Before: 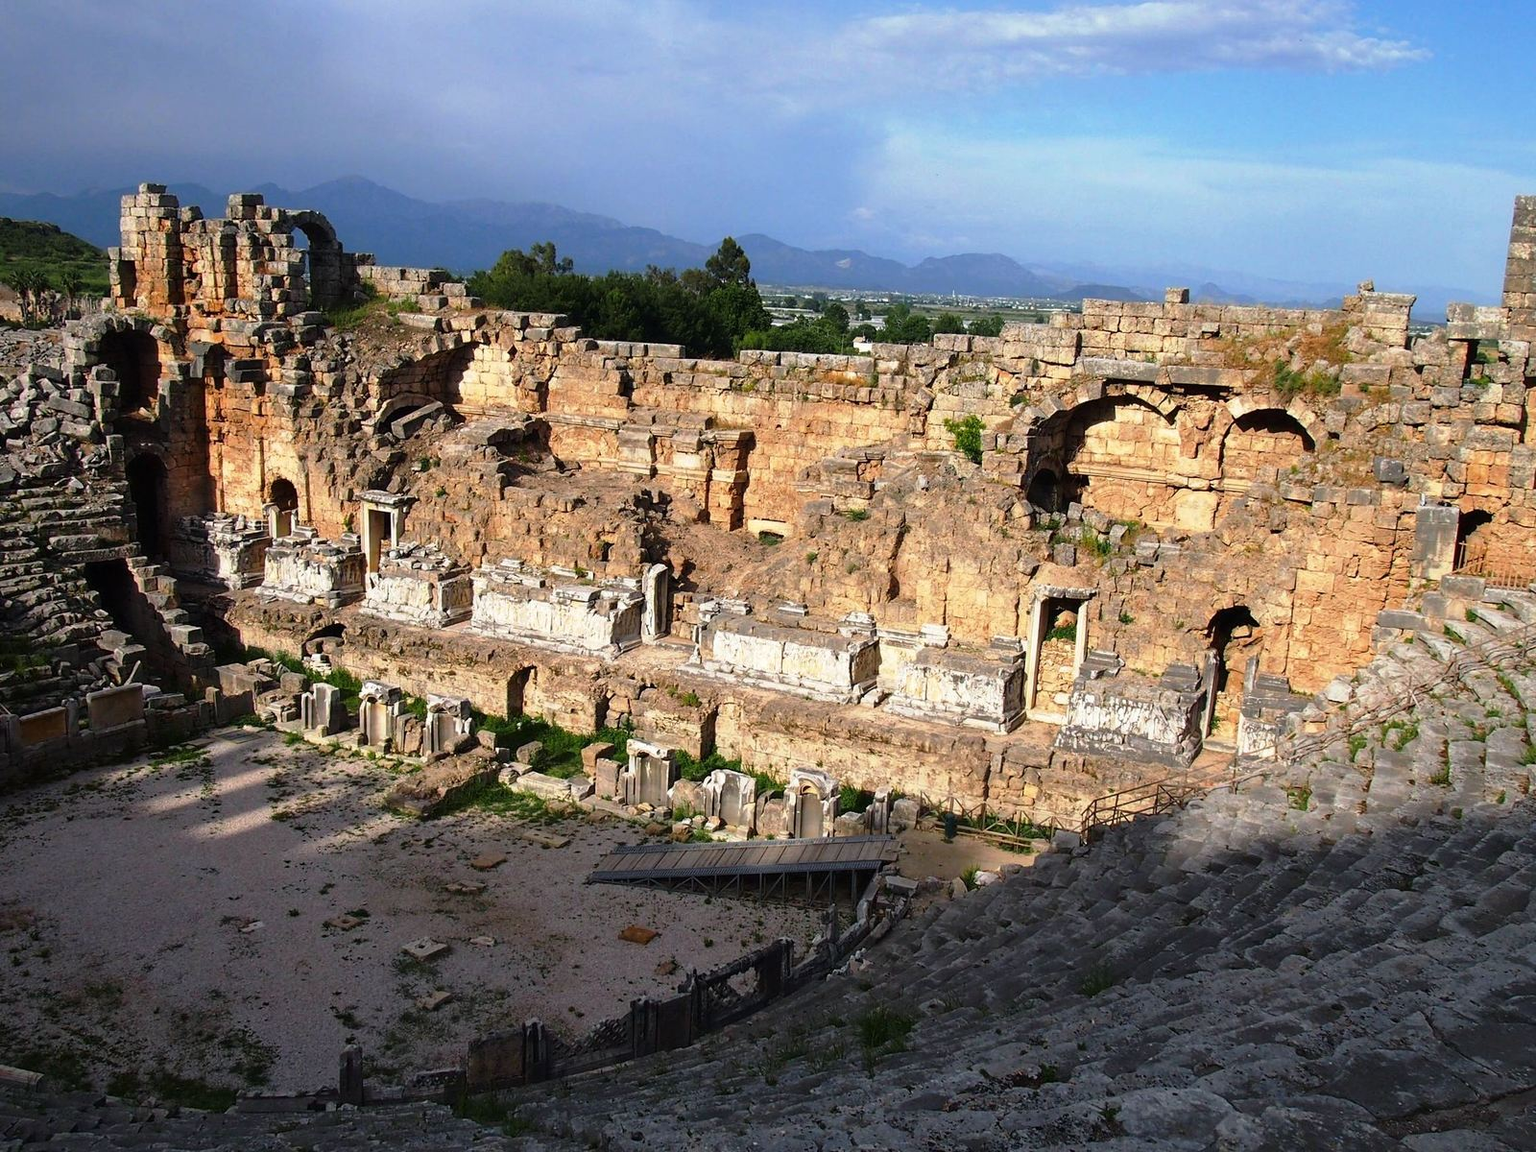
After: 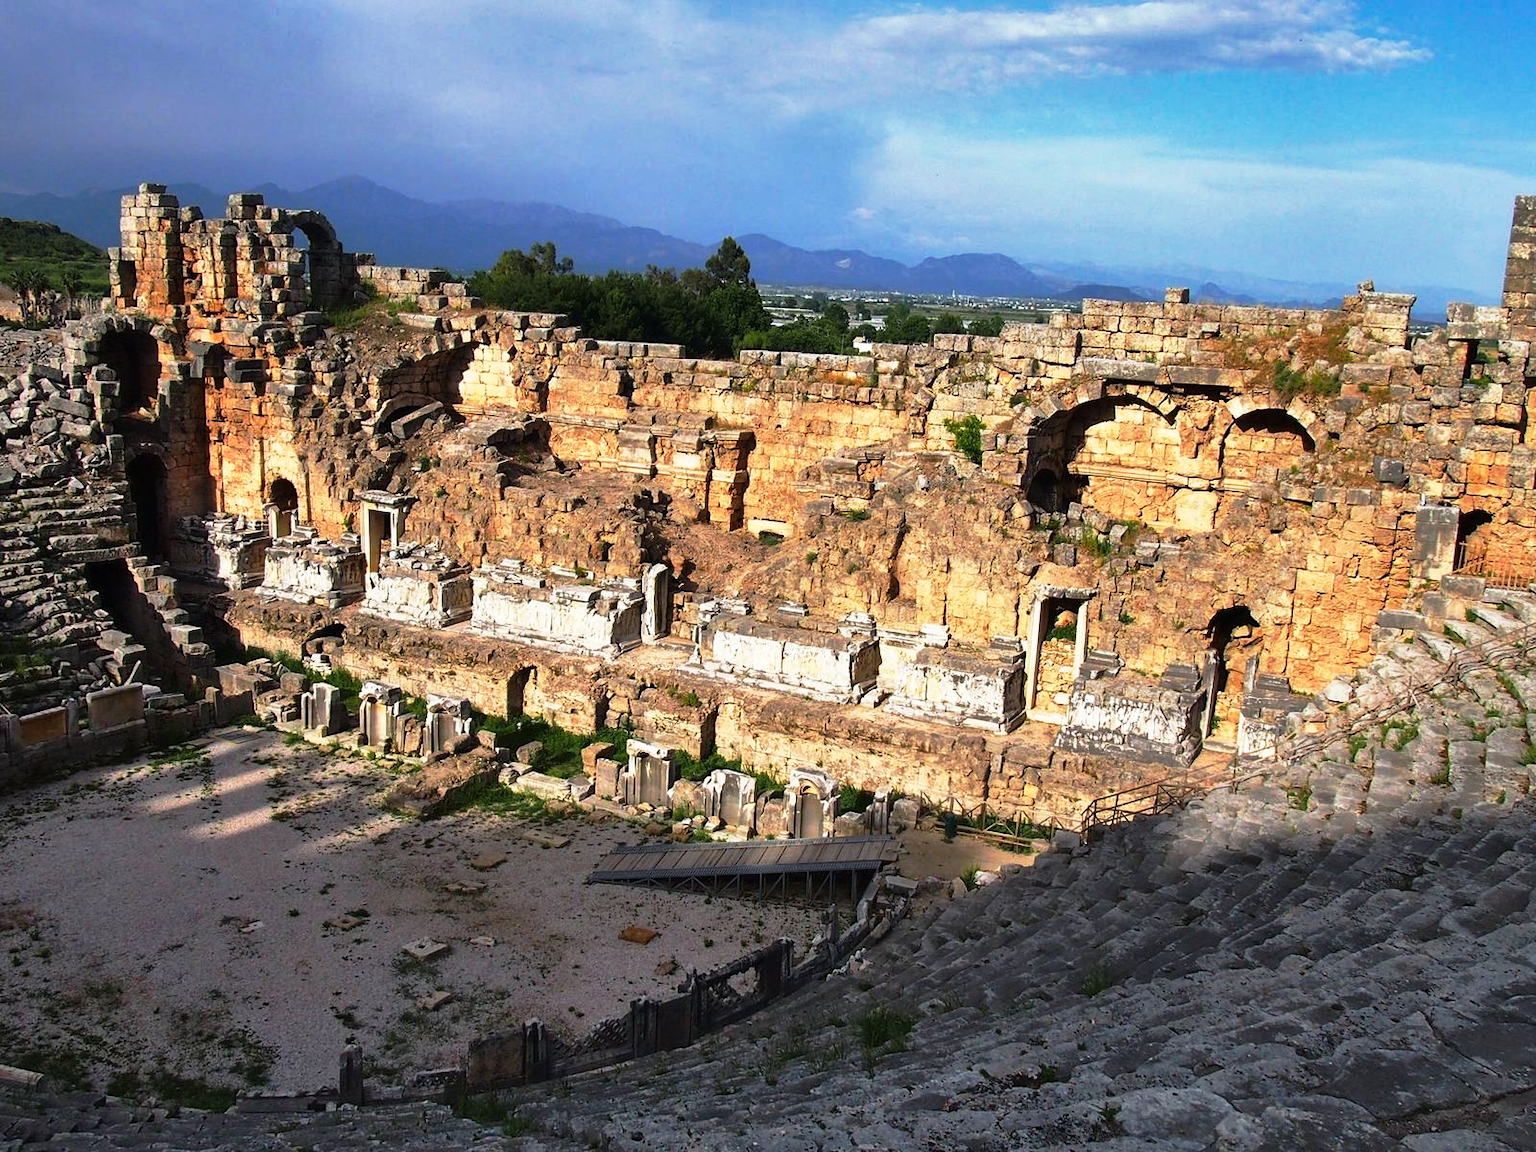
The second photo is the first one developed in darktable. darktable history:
base curve: curves: ch0 [(0, 0) (0.257, 0.25) (0.482, 0.586) (0.757, 0.871) (1, 1)], preserve colors none
shadows and highlights: low approximation 0.01, soften with gaussian
